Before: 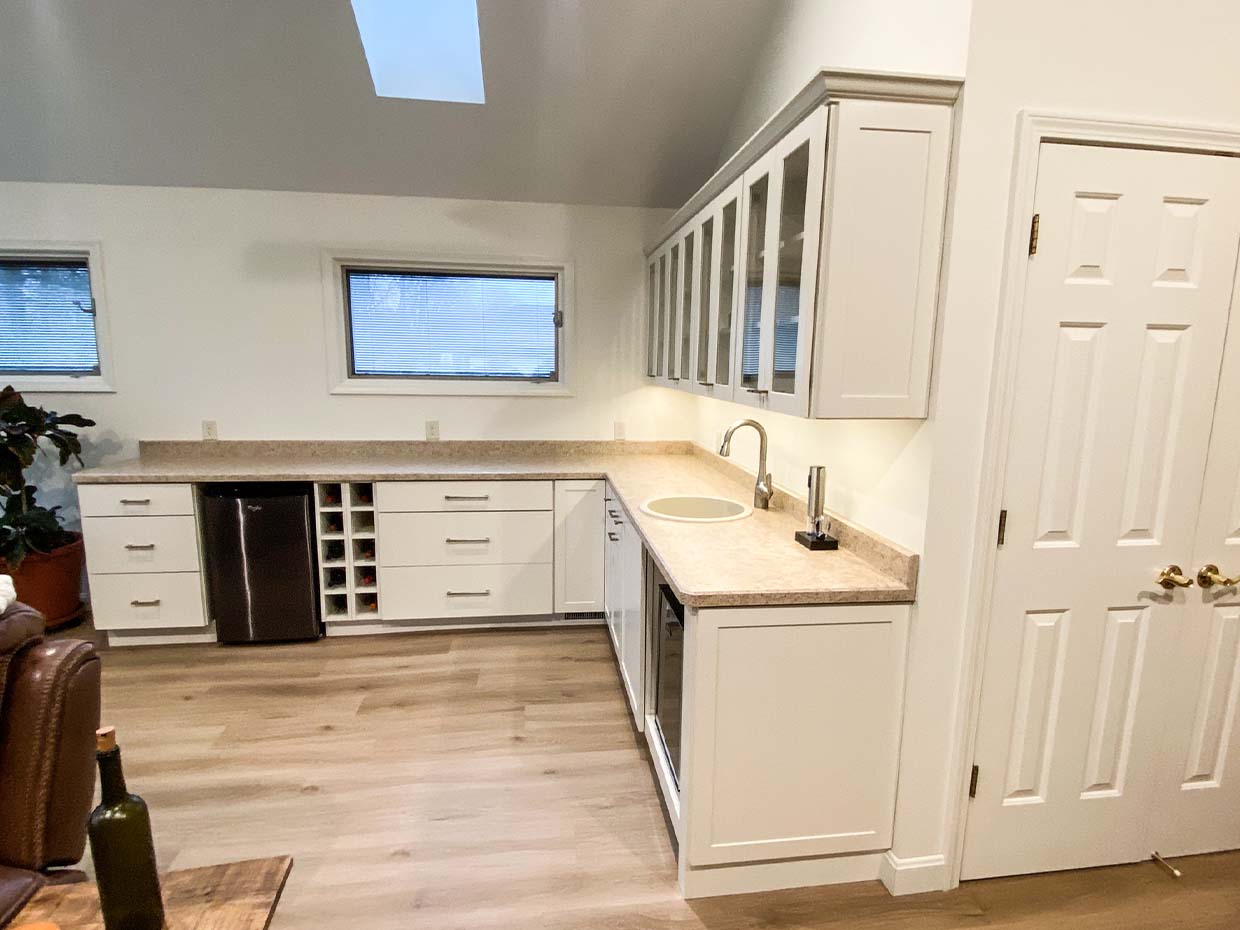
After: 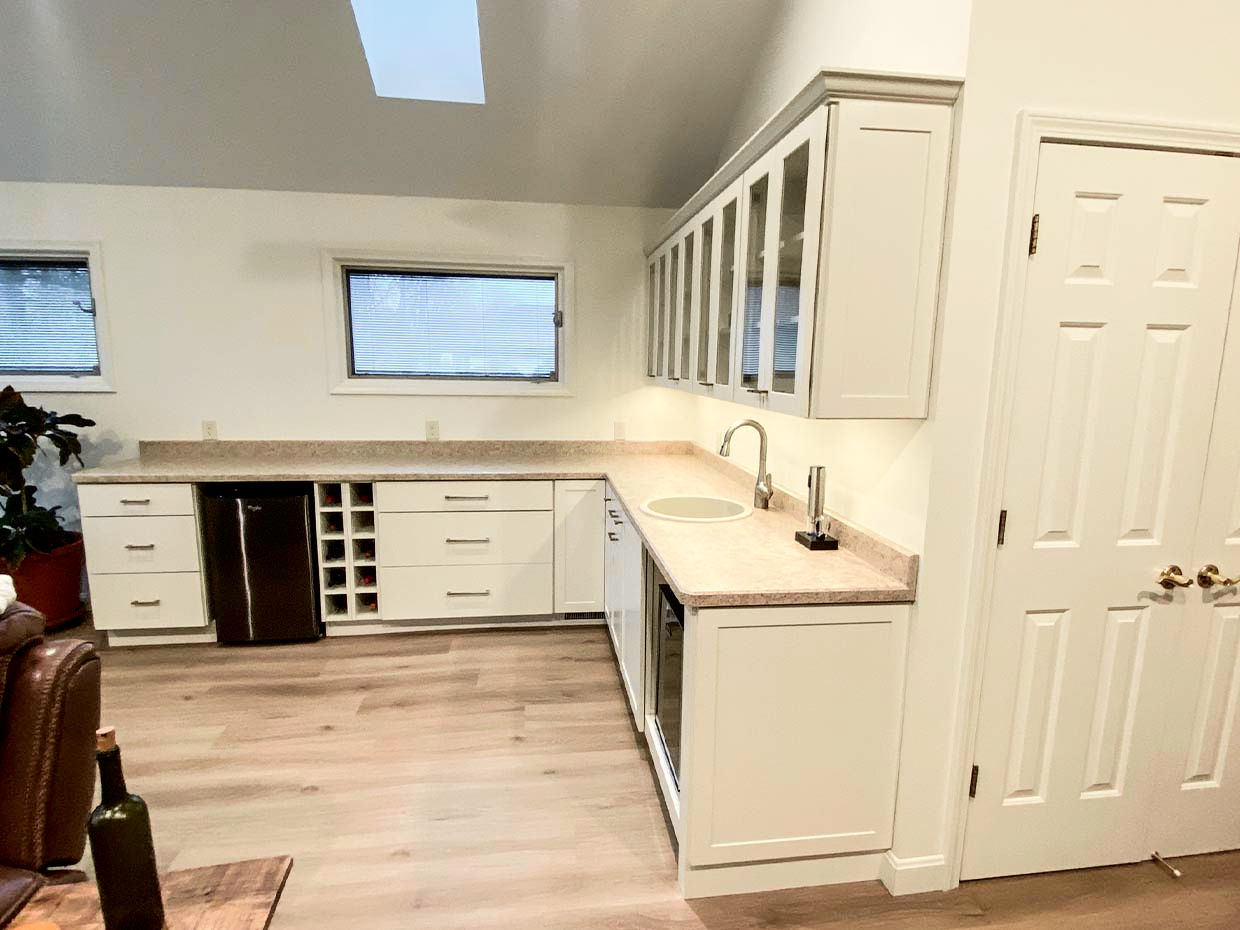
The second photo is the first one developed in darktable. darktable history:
tone curve: curves: ch0 [(0.003, 0) (0.066, 0.023) (0.149, 0.094) (0.264, 0.238) (0.395, 0.421) (0.517, 0.56) (0.688, 0.743) (0.813, 0.846) (1, 1)]; ch1 [(0, 0) (0.164, 0.115) (0.337, 0.332) (0.39, 0.398) (0.464, 0.461) (0.501, 0.5) (0.507, 0.503) (0.534, 0.537) (0.577, 0.59) (0.652, 0.681) (0.733, 0.749) (0.811, 0.796) (1, 1)]; ch2 [(0, 0) (0.337, 0.382) (0.464, 0.476) (0.501, 0.502) (0.527, 0.54) (0.551, 0.565) (0.6, 0.59) (0.687, 0.675) (1, 1)], color space Lab, independent channels, preserve colors none
contrast brightness saturation: saturation -0.05
